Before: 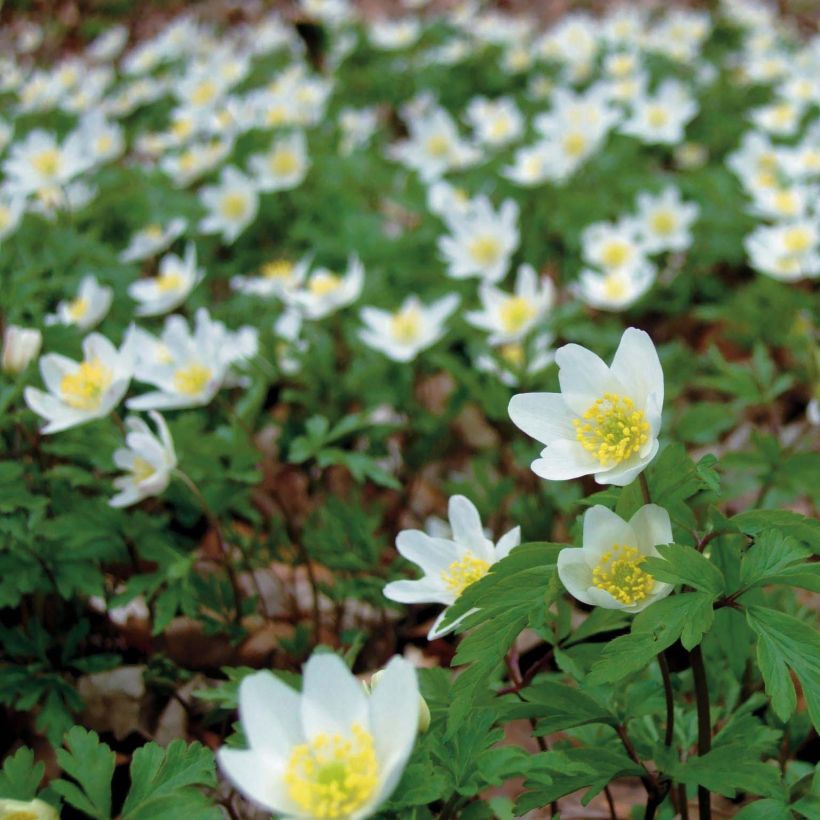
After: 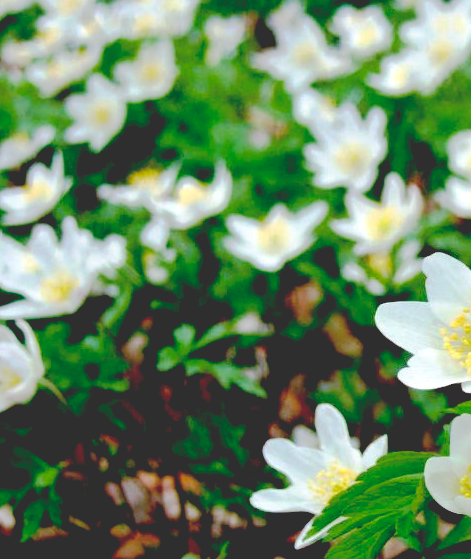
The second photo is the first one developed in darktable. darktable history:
crop: left 16.251%, top 11.192%, right 26.194%, bottom 20.607%
base curve: curves: ch0 [(0.065, 0.026) (0.236, 0.358) (0.53, 0.546) (0.777, 0.841) (0.924, 0.992)], preserve colors none
shadows and highlights: shadows -11.73, white point adjustment 3.81, highlights 28.19
